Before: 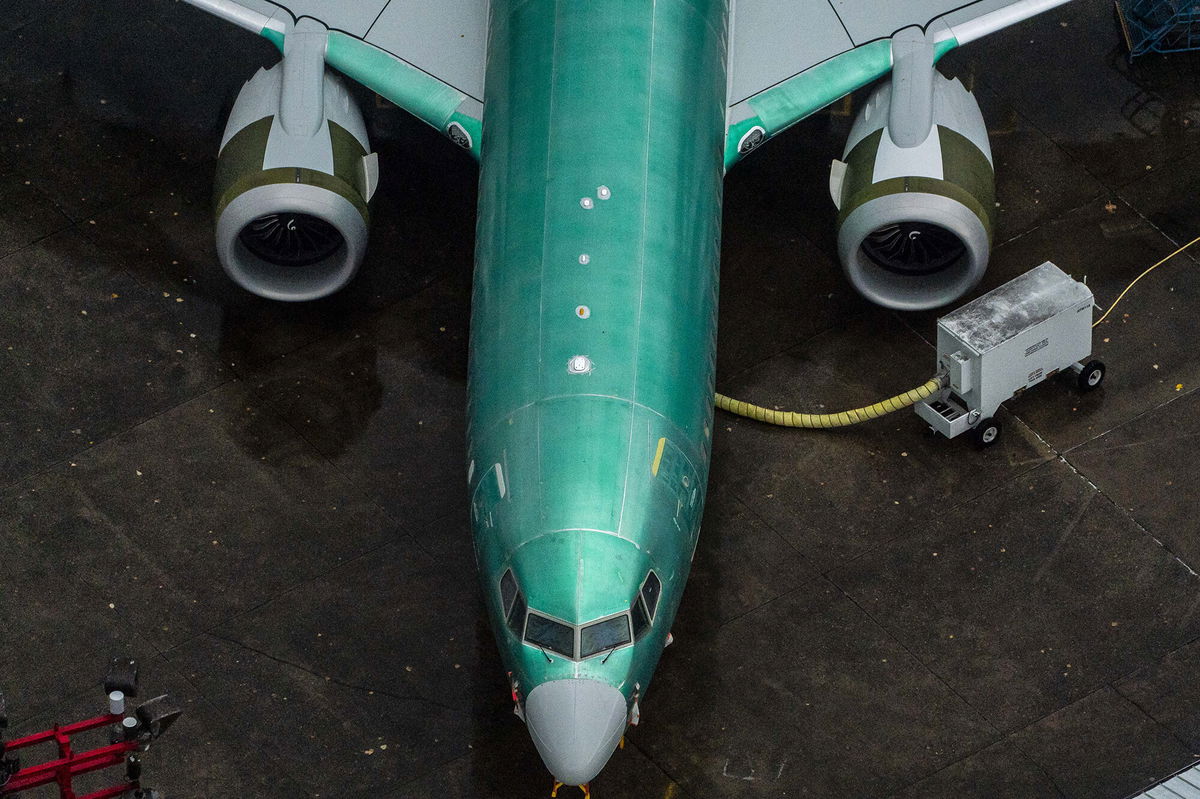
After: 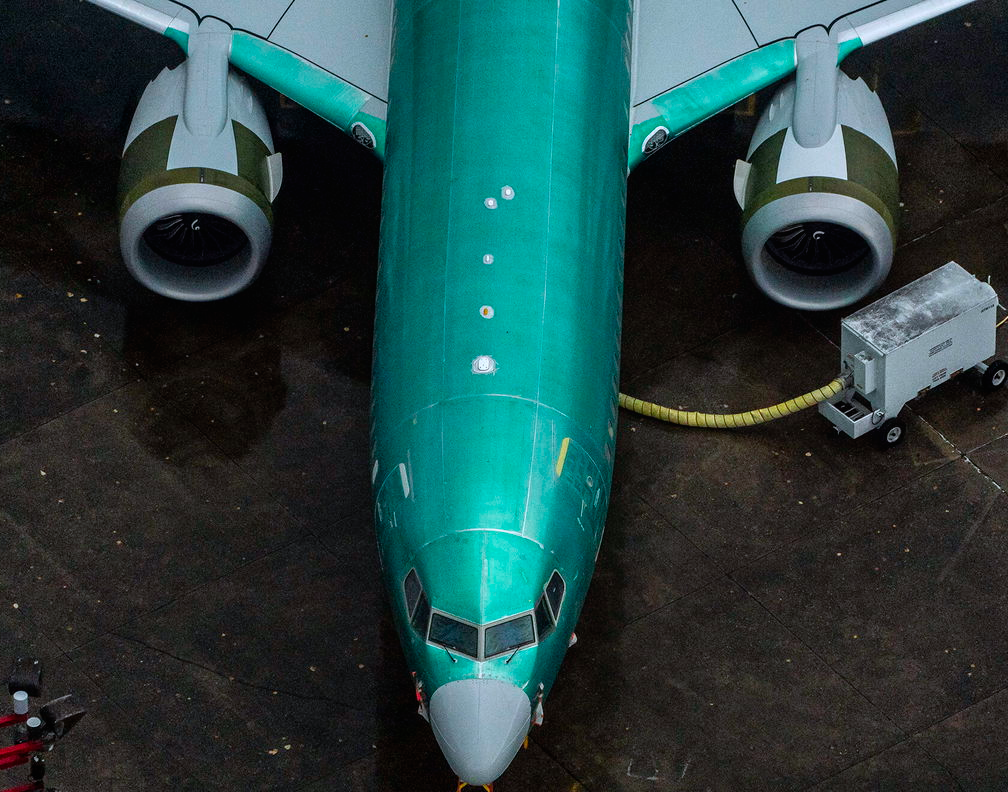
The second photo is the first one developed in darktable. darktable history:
crop: left 8.026%, right 7.374%
local contrast: mode bilateral grid, contrast 100, coarseness 100, detail 91%, midtone range 0.2
white balance: red 0.967, blue 1.049
